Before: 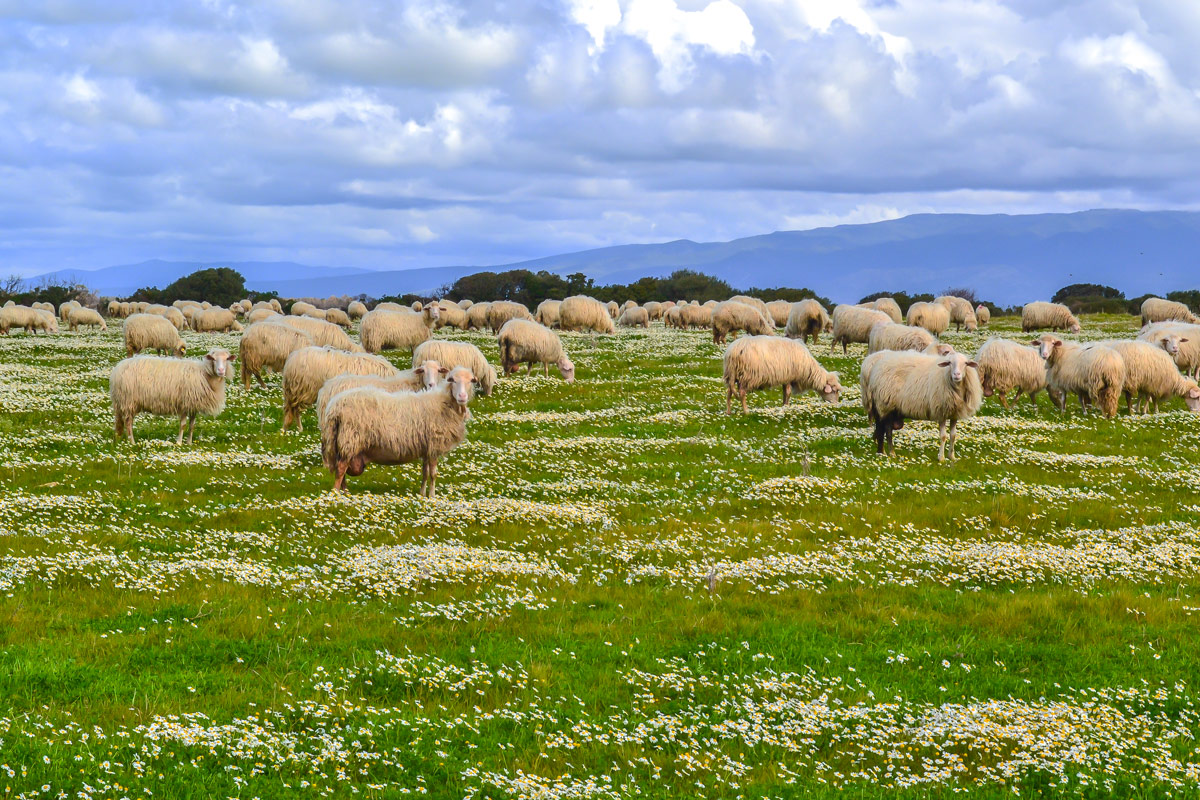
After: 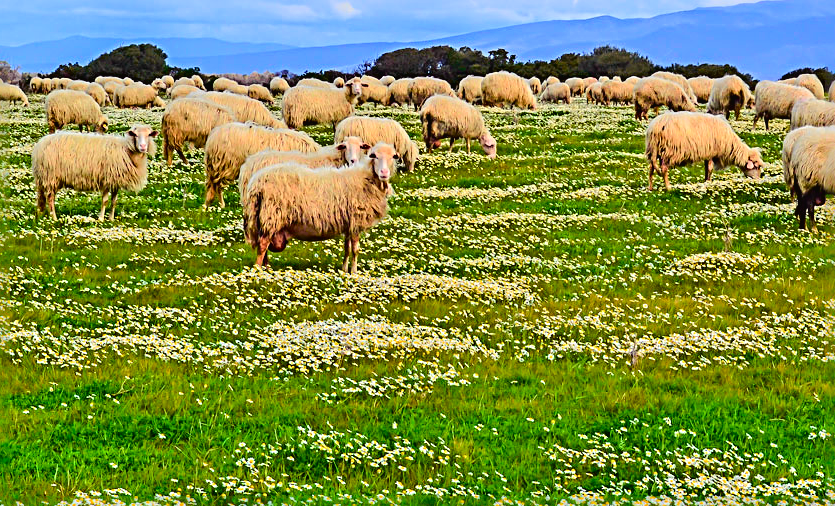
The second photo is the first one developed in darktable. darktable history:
color balance rgb: shadows lift › luminance -21.84%, shadows lift › chroma 8.766%, shadows lift › hue 283.43°, linear chroma grading › mid-tones 7.996%, perceptual saturation grading › global saturation 19.267%, perceptual brilliance grading › global brilliance 2.521%, perceptual brilliance grading › highlights -2.368%, perceptual brilliance grading › shadows 3.299%, global vibrance 20%
tone curve: curves: ch0 [(0, 0.019) (0.066, 0.043) (0.189, 0.182) (0.368, 0.407) (0.501, 0.564) (0.677, 0.729) (0.851, 0.861) (0.997, 0.959)]; ch1 [(0, 0) (0.187, 0.121) (0.388, 0.346) (0.437, 0.409) (0.474, 0.472) (0.499, 0.501) (0.514, 0.515) (0.542, 0.557) (0.645, 0.686) (0.812, 0.856) (1, 1)]; ch2 [(0, 0) (0.246, 0.214) (0.421, 0.427) (0.459, 0.484) (0.5, 0.504) (0.518, 0.523) (0.529, 0.548) (0.56, 0.576) (0.607, 0.63) (0.744, 0.734) (0.867, 0.821) (0.993, 0.889)], color space Lab, independent channels
sharpen: radius 3.736, amount 0.922
crop: left 6.574%, top 28.094%, right 23.764%, bottom 8.605%
